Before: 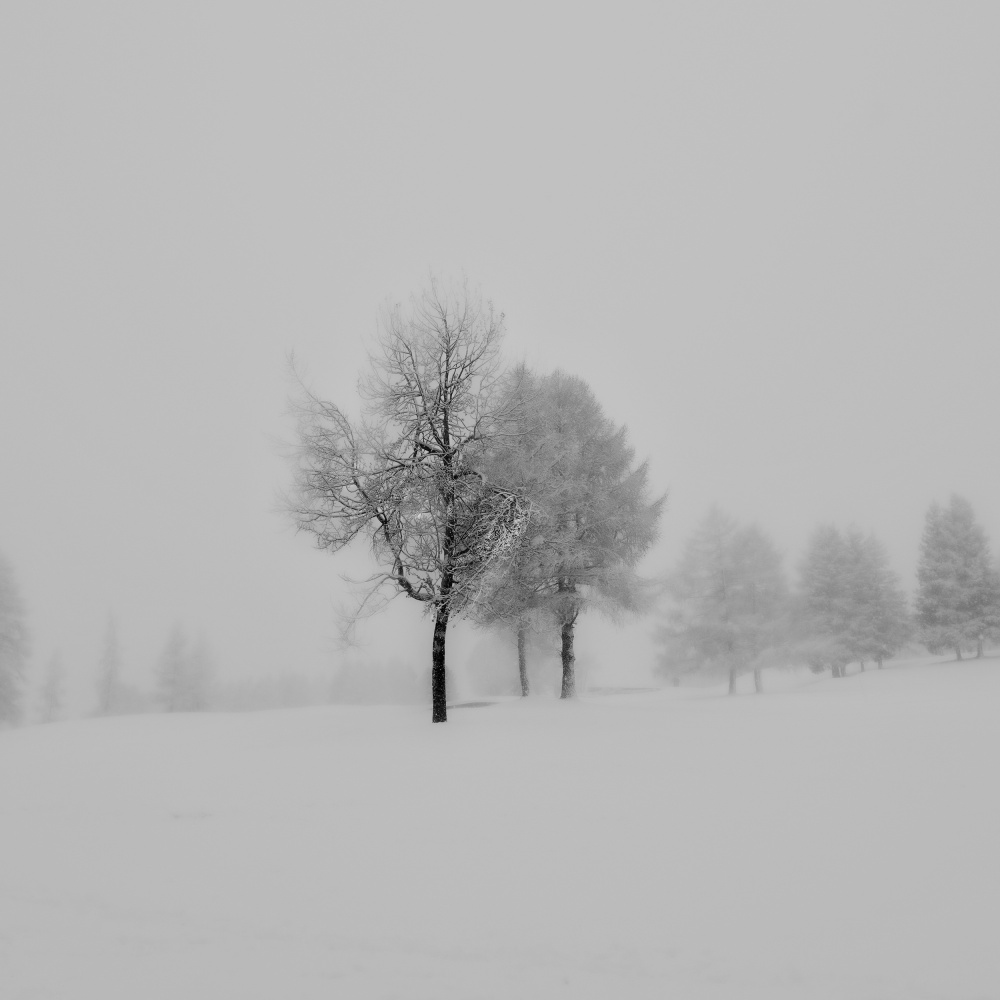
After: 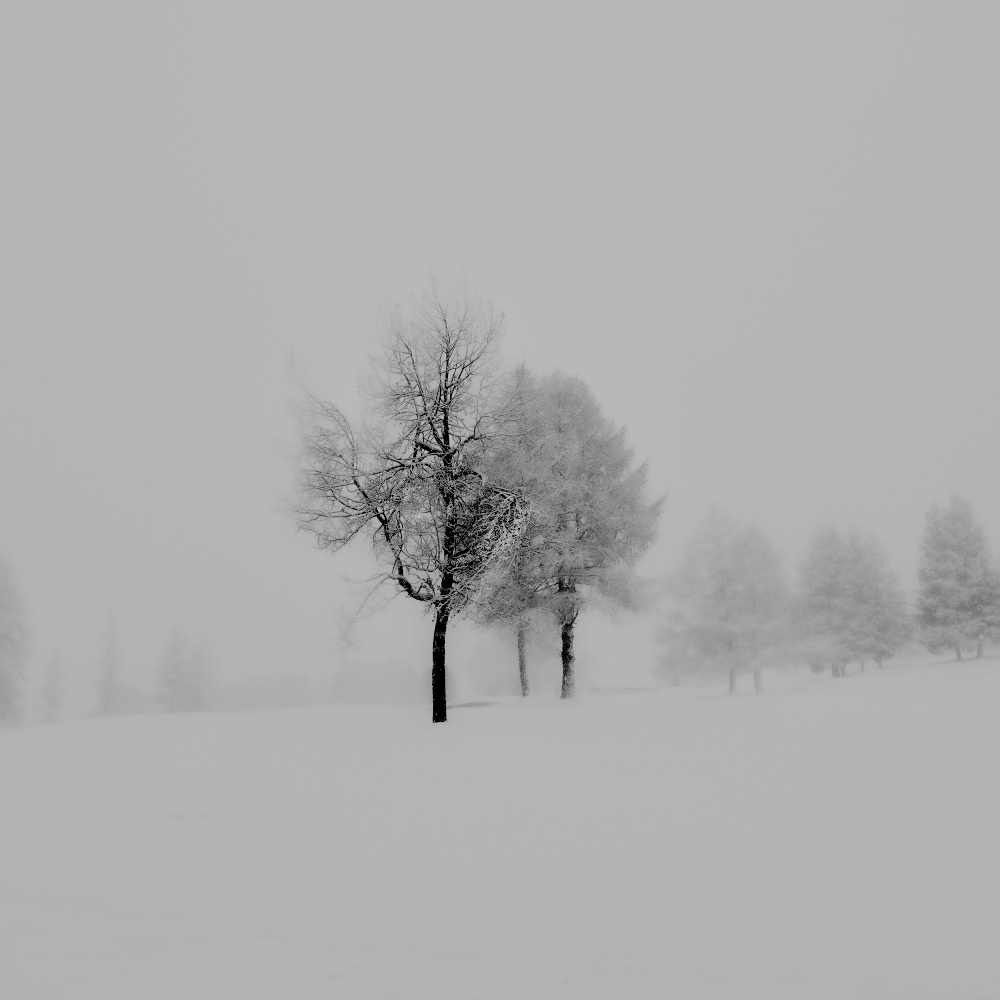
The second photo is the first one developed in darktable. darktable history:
filmic rgb: black relative exposure -3.16 EV, white relative exposure 7.02 EV, threshold 5.97 EV, hardness 1.46, contrast 1.342, color science v6 (2022), enable highlight reconstruction true
